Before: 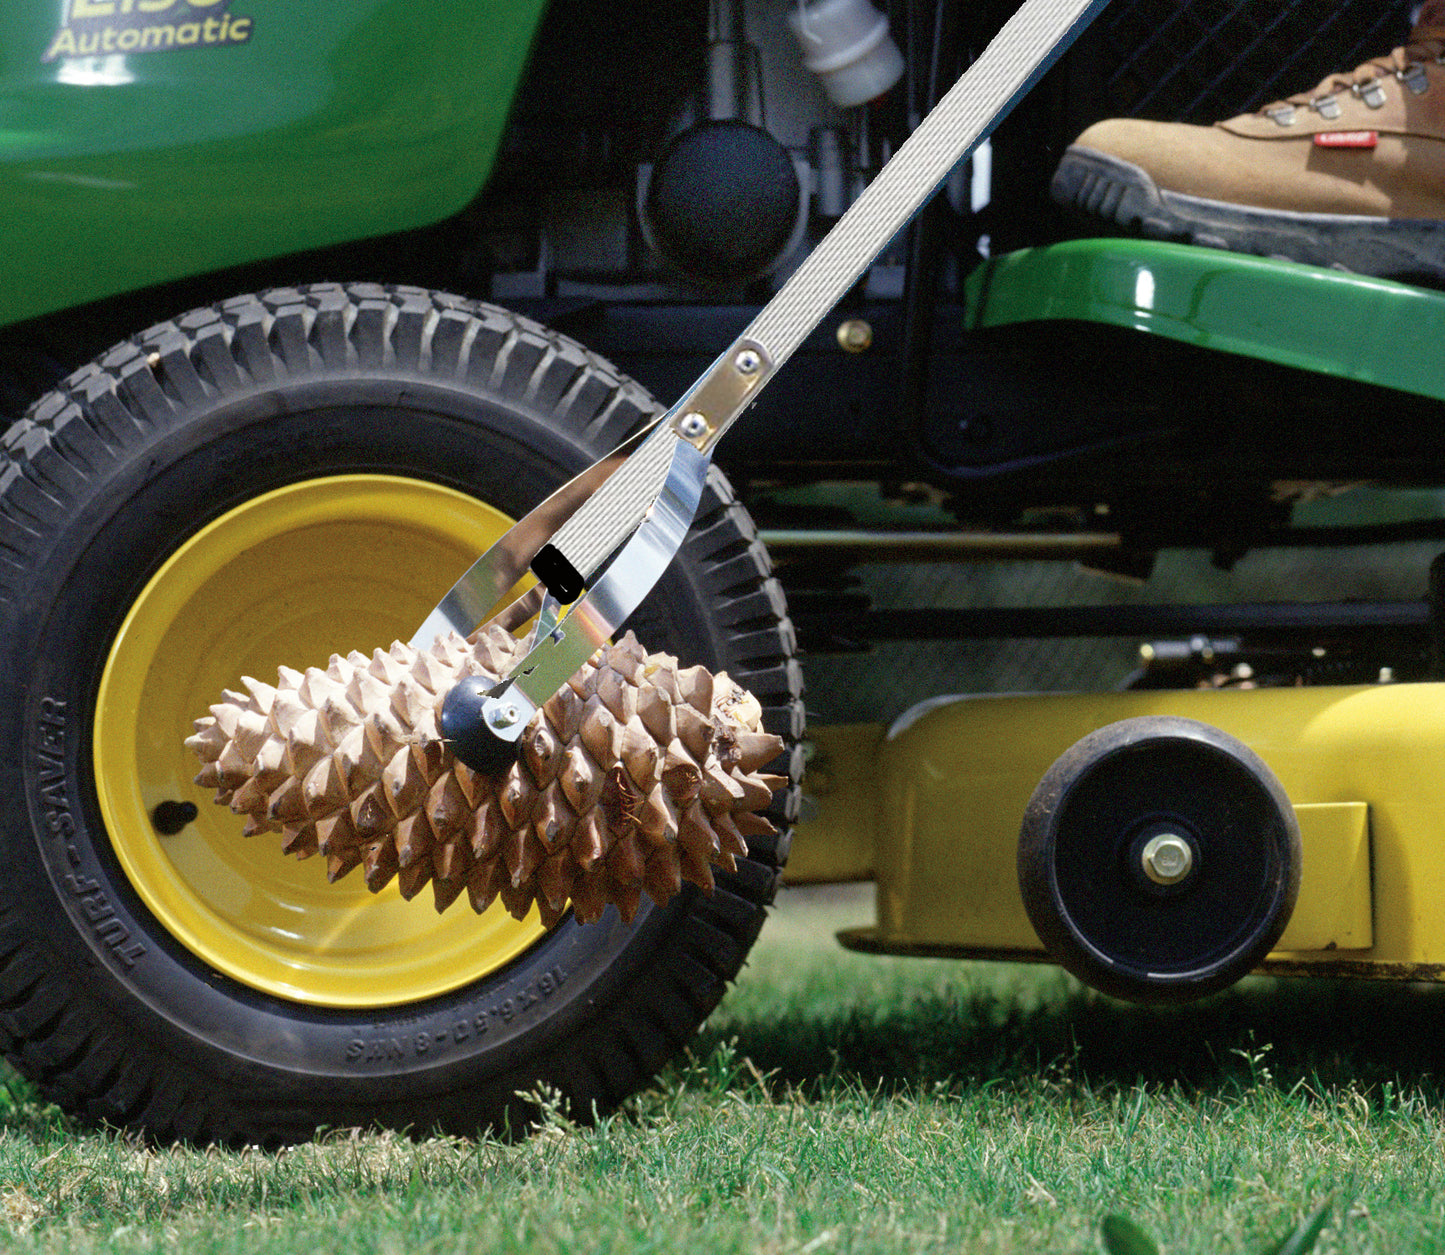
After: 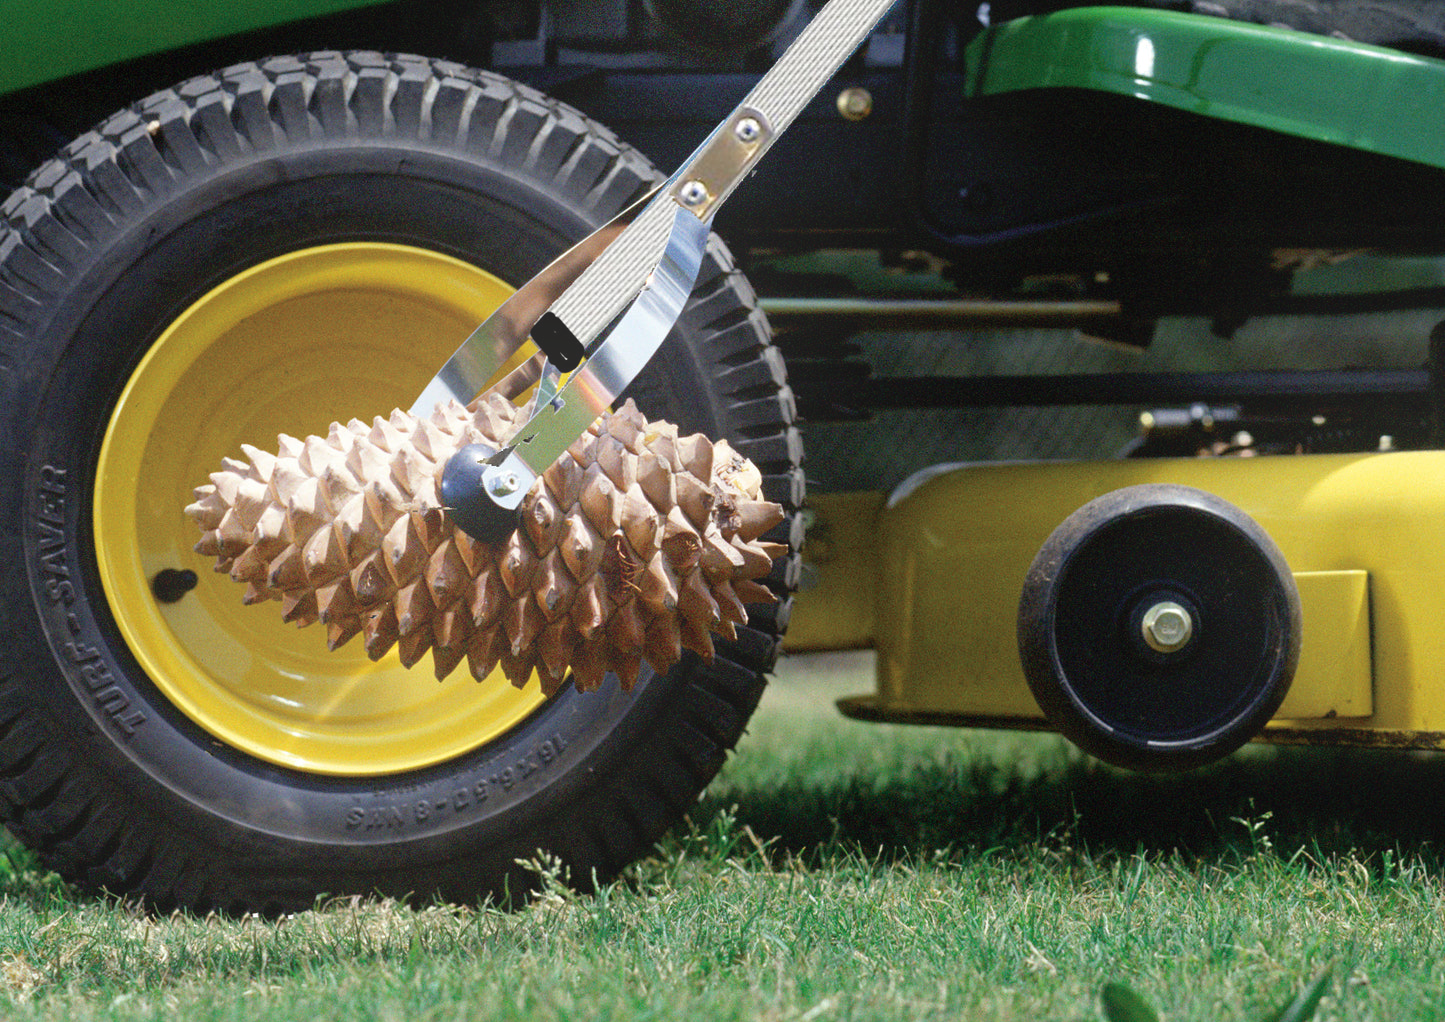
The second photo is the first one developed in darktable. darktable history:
crop and rotate: top 18.507%
bloom: size 38%, threshold 95%, strength 30%
